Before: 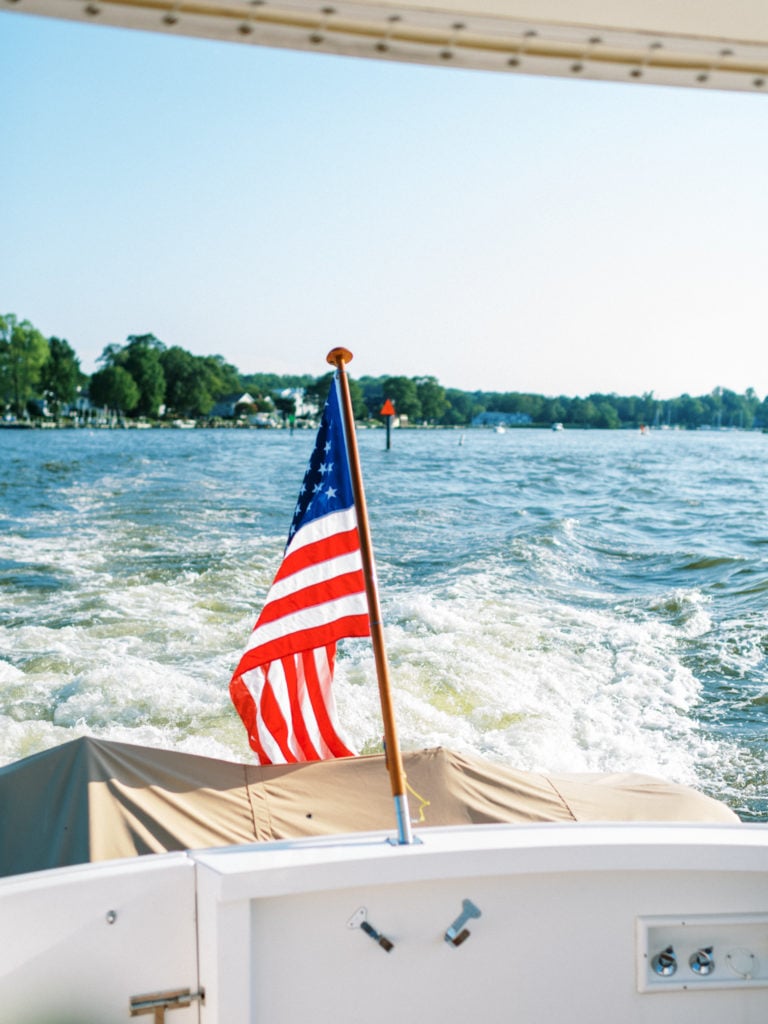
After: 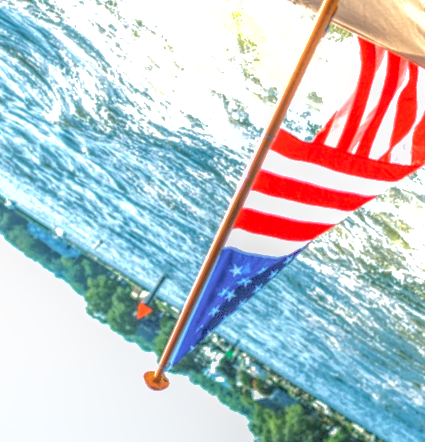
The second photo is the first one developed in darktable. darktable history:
crop and rotate: angle 147.46°, left 9.132%, top 15.635%, right 4.373%, bottom 16.989%
exposure: exposure 0.65 EV, compensate highlight preservation false
shadows and highlights: on, module defaults
local contrast: highlights 20%, shadows 28%, detail 201%, midtone range 0.2
